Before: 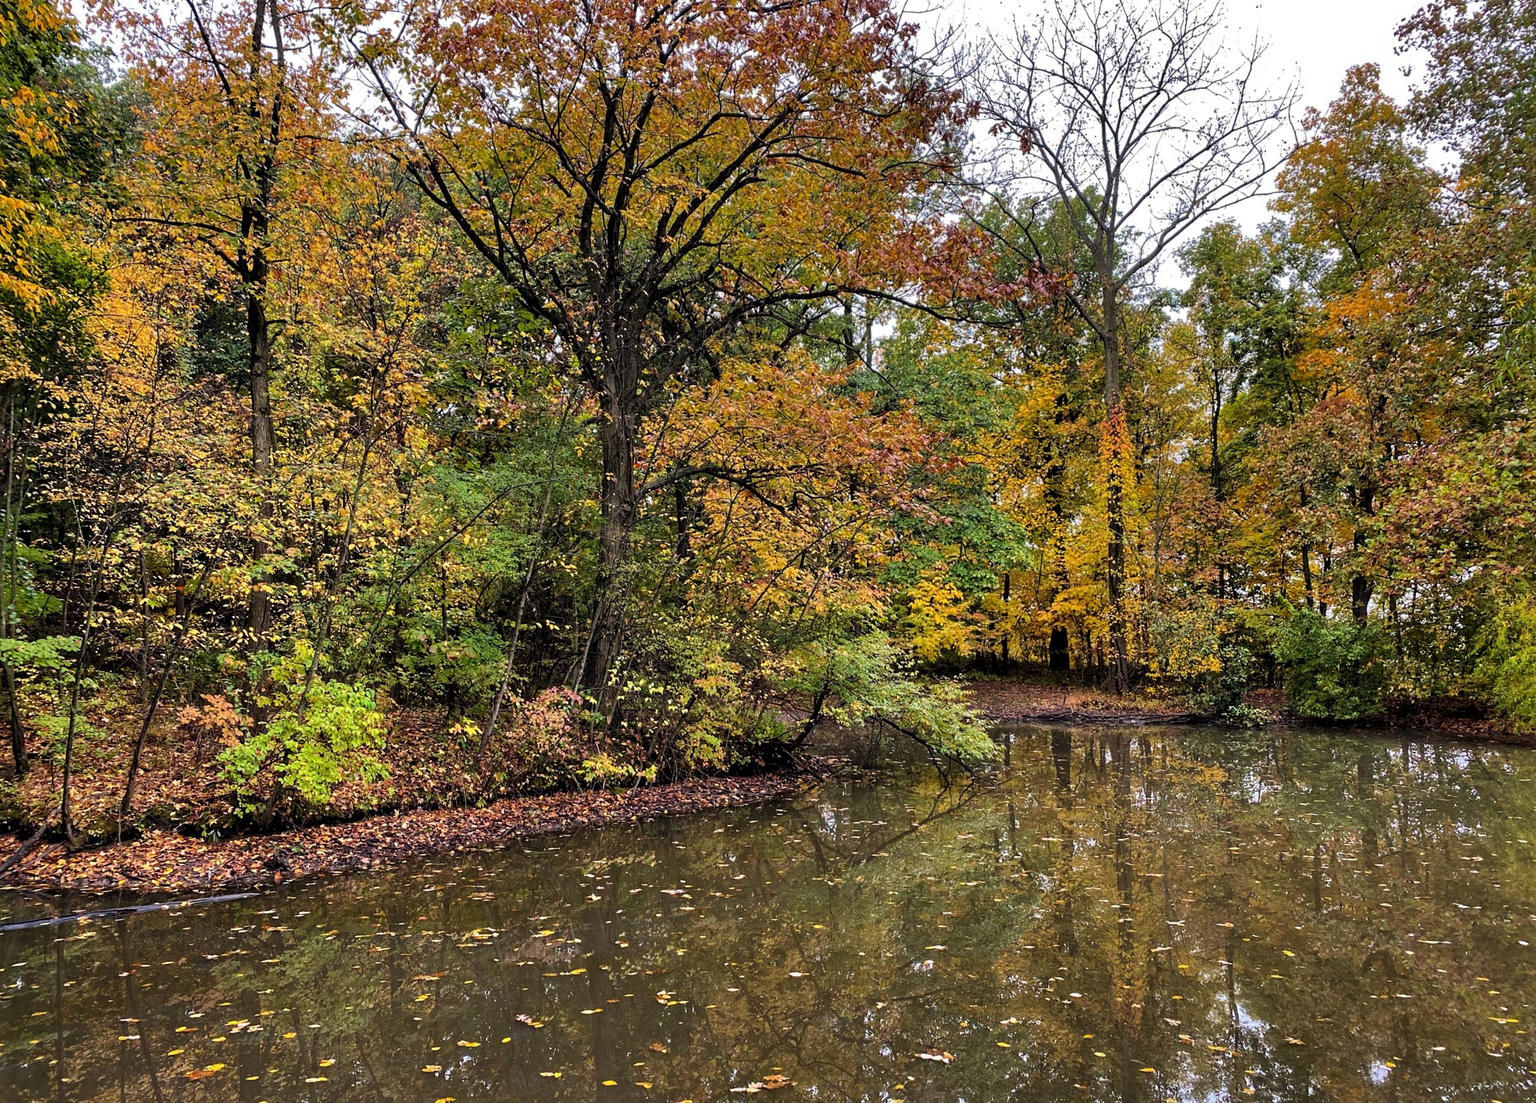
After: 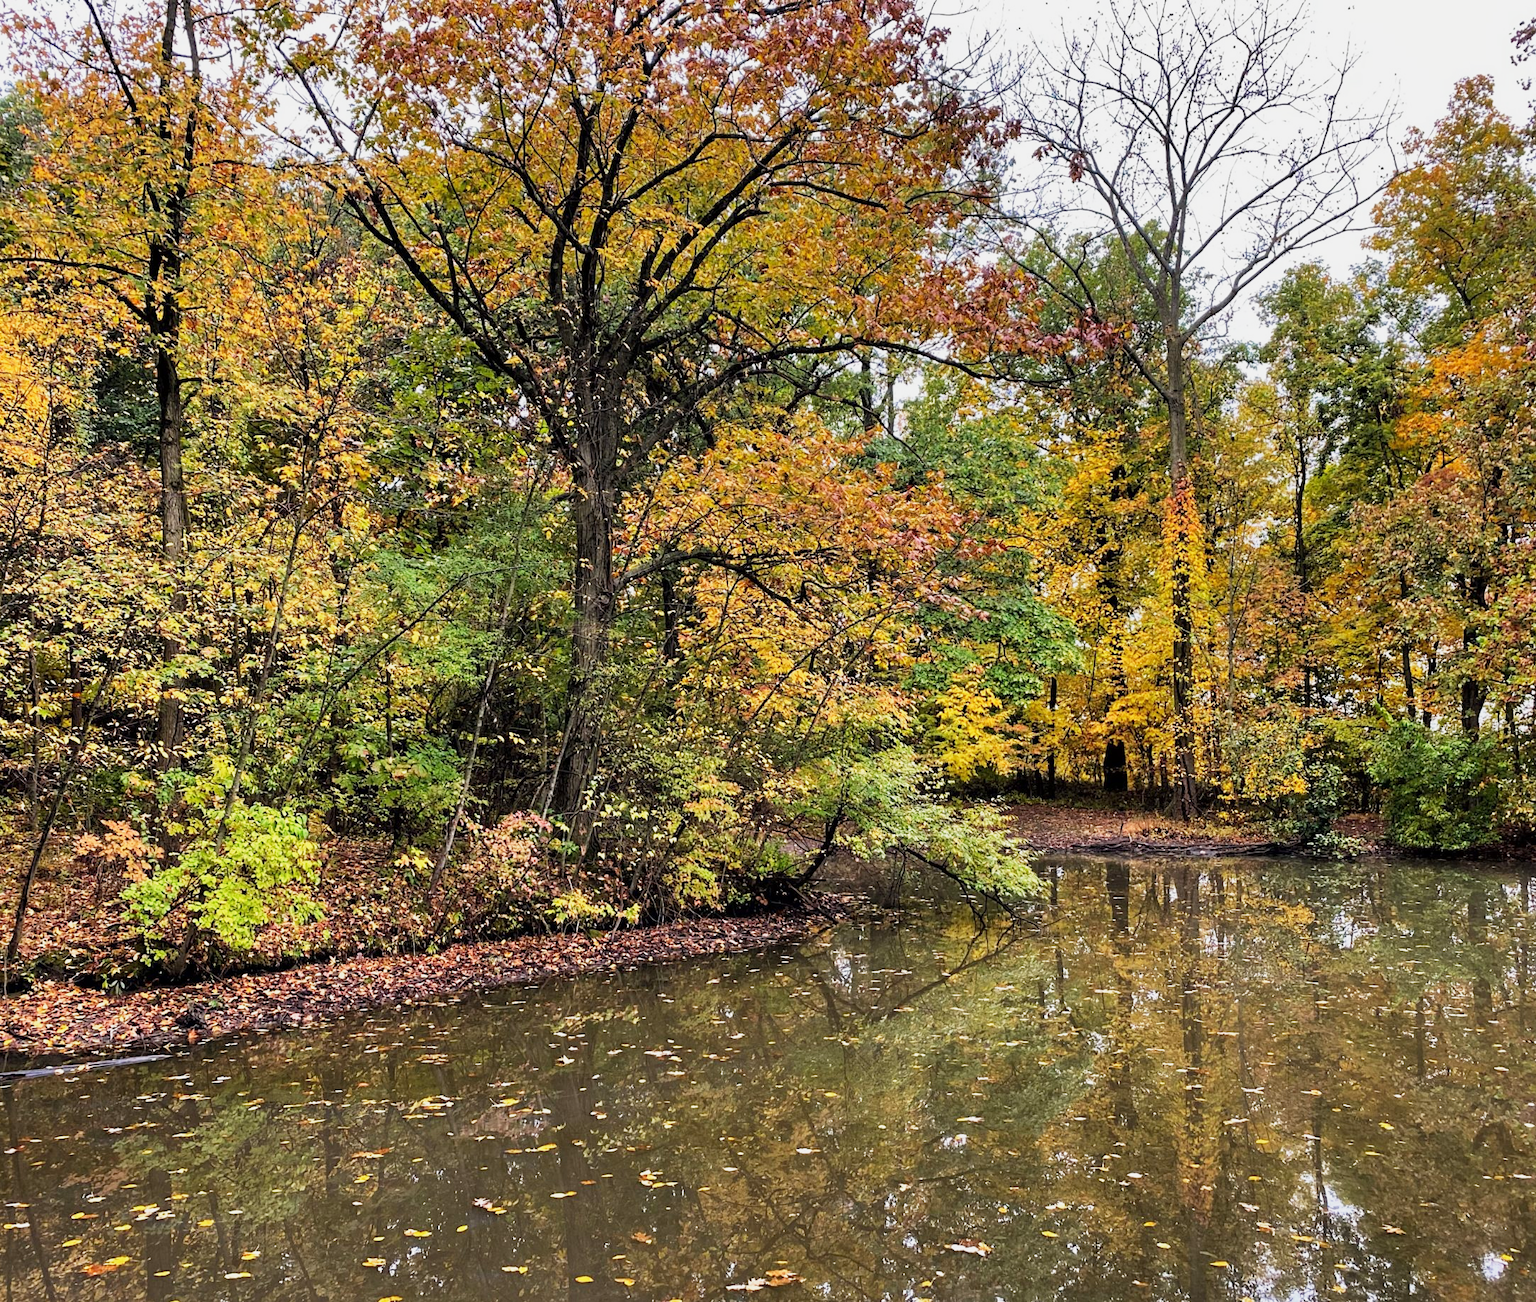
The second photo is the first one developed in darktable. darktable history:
crop: left 7.523%, right 7.791%
base curve: curves: ch0 [(0, 0) (0.088, 0.125) (0.176, 0.251) (0.354, 0.501) (0.613, 0.749) (1, 0.877)], preserve colors none
